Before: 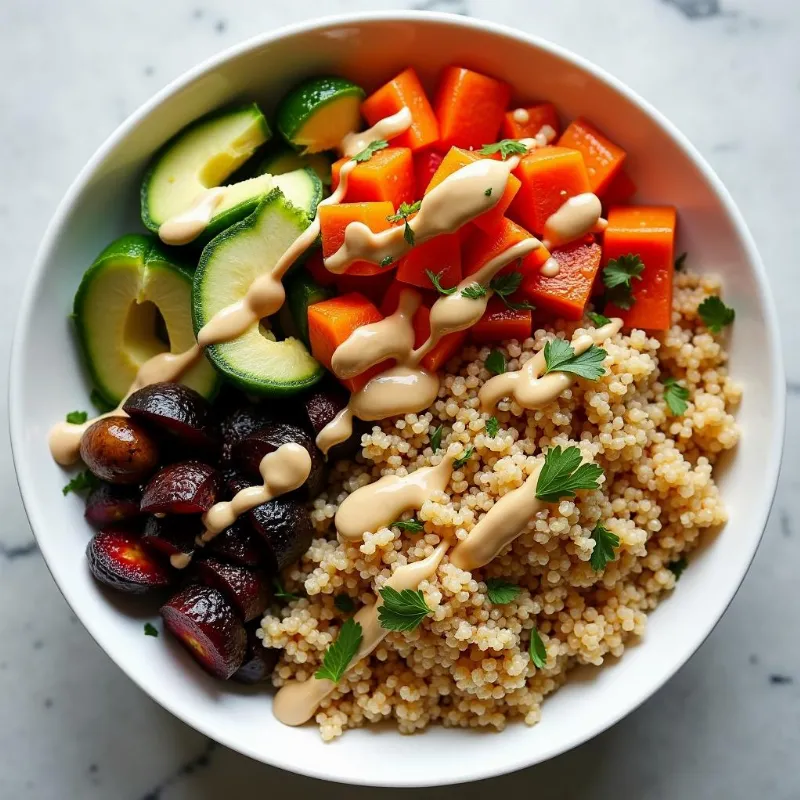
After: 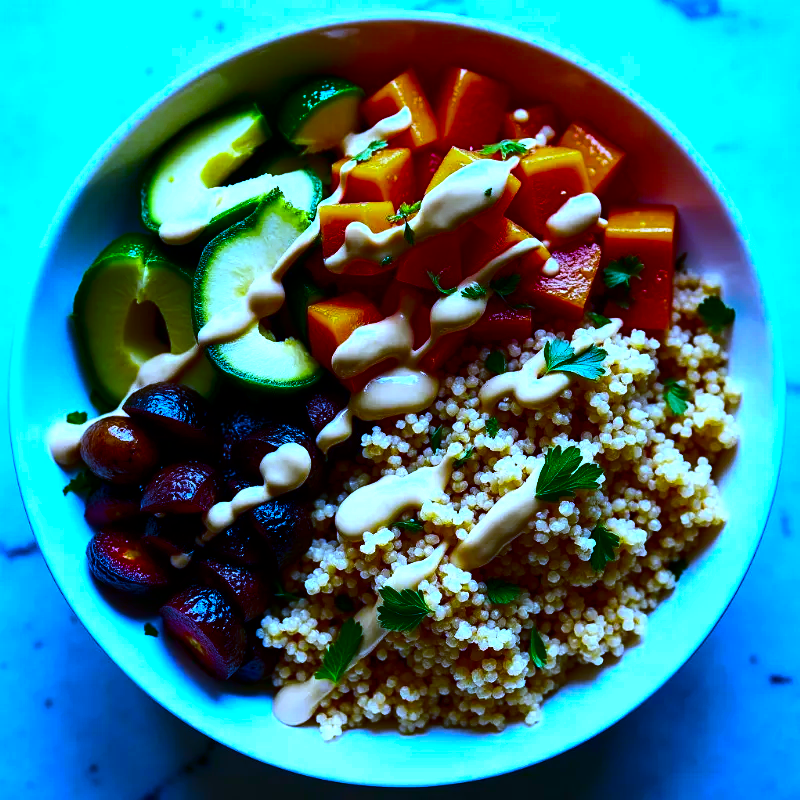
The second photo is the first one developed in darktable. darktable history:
contrast brightness saturation: contrast 0.1, brightness -0.26, saturation 0.14
exposure: exposure 0.2 EV, compensate highlight preservation false
white balance: red 0.766, blue 1.537
color balance rgb: linear chroma grading › global chroma 9%, perceptual saturation grading › global saturation 36%, perceptual brilliance grading › global brilliance 15%, perceptual brilliance grading › shadows -35%, global vibrance 15%
